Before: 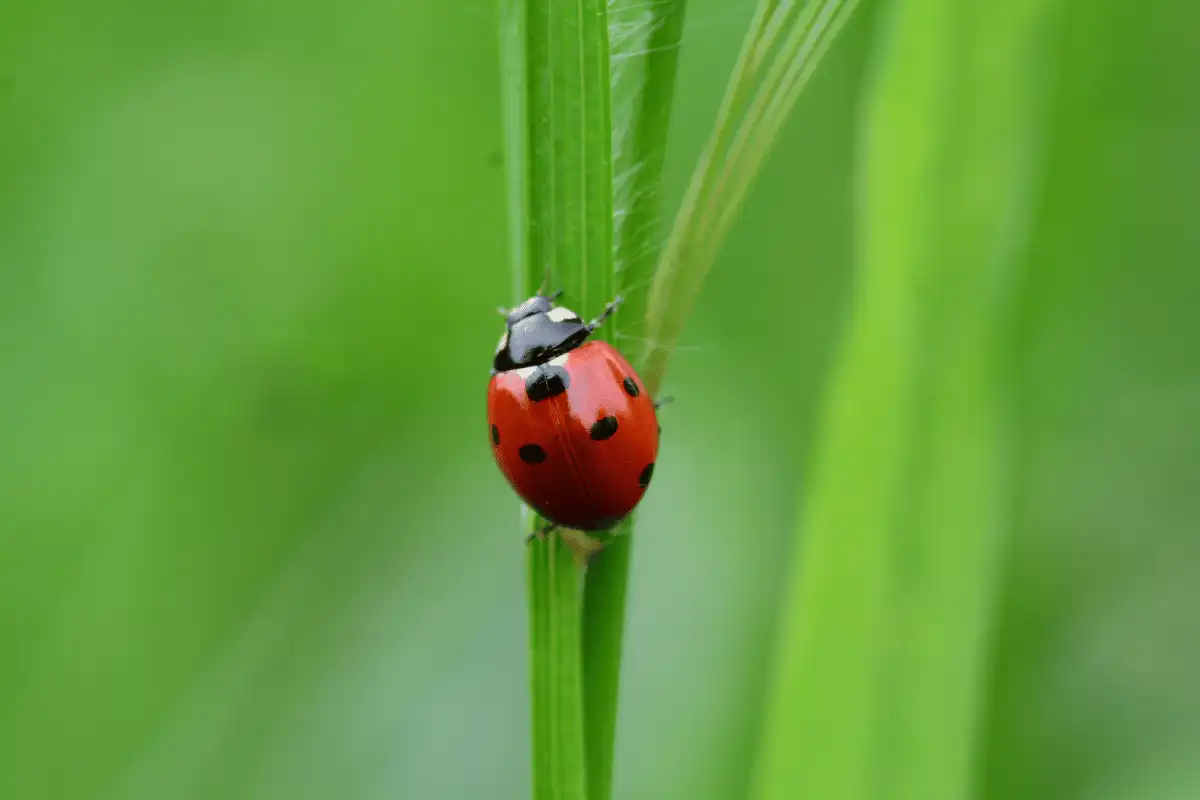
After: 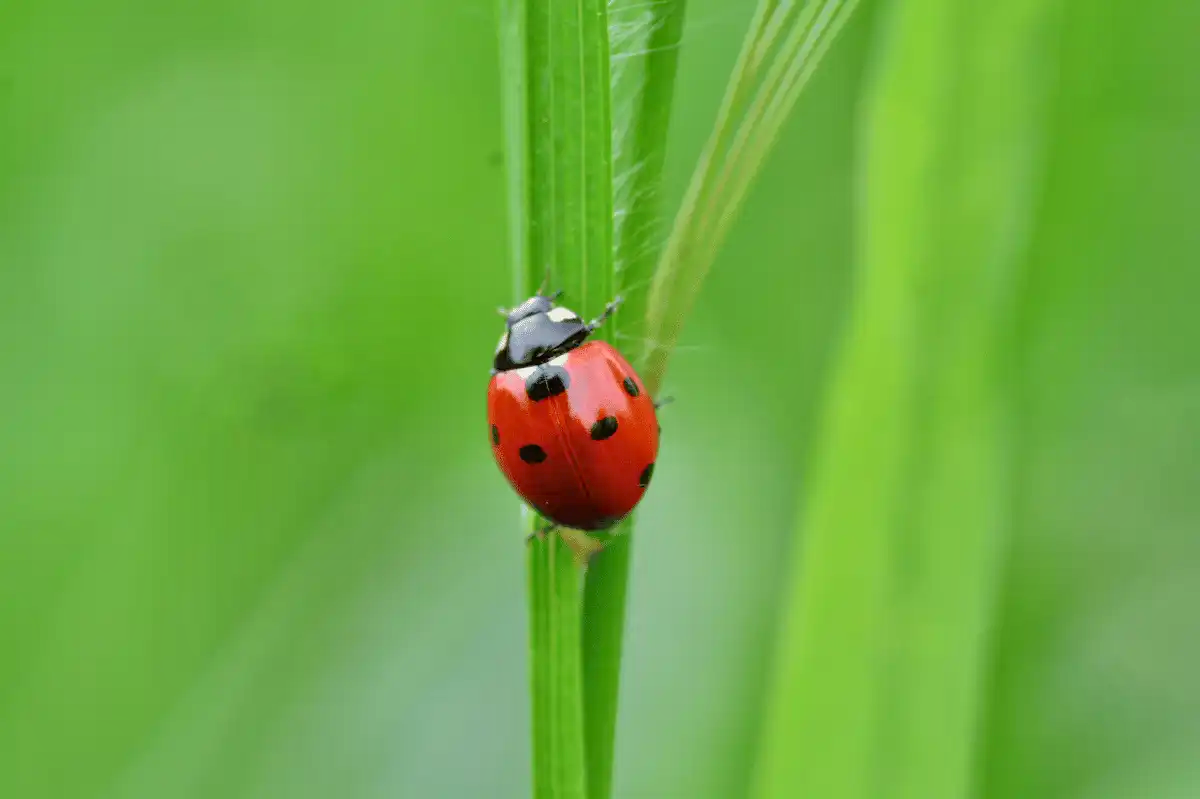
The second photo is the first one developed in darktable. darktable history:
crop: bottom 0.052%
tone equalizer: -7 EV 0.155 EV, -6 EV 0.577 EV, -5 EV 1.15 EV, -4 EV 1.32 EV, -3 EV 1.13 EV, -2 EV 0.6 EV, -1 EV 0.16 EV
